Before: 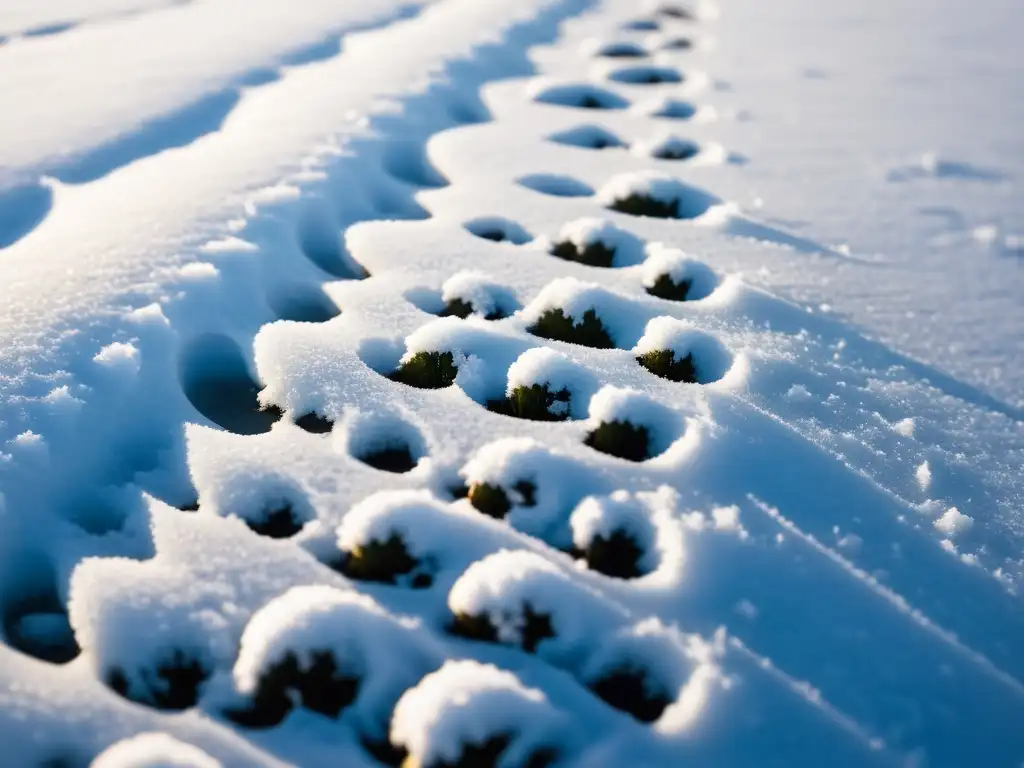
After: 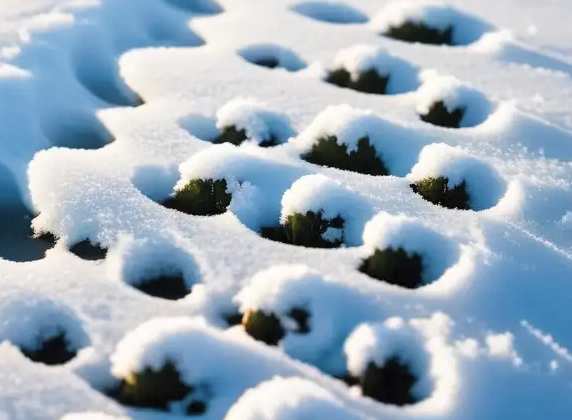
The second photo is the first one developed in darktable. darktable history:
contrast brightness saturation: brightness 0.118
crop and rotate: left 22.113%, top 22.543%, right 21.941%, bottom 22.684%
